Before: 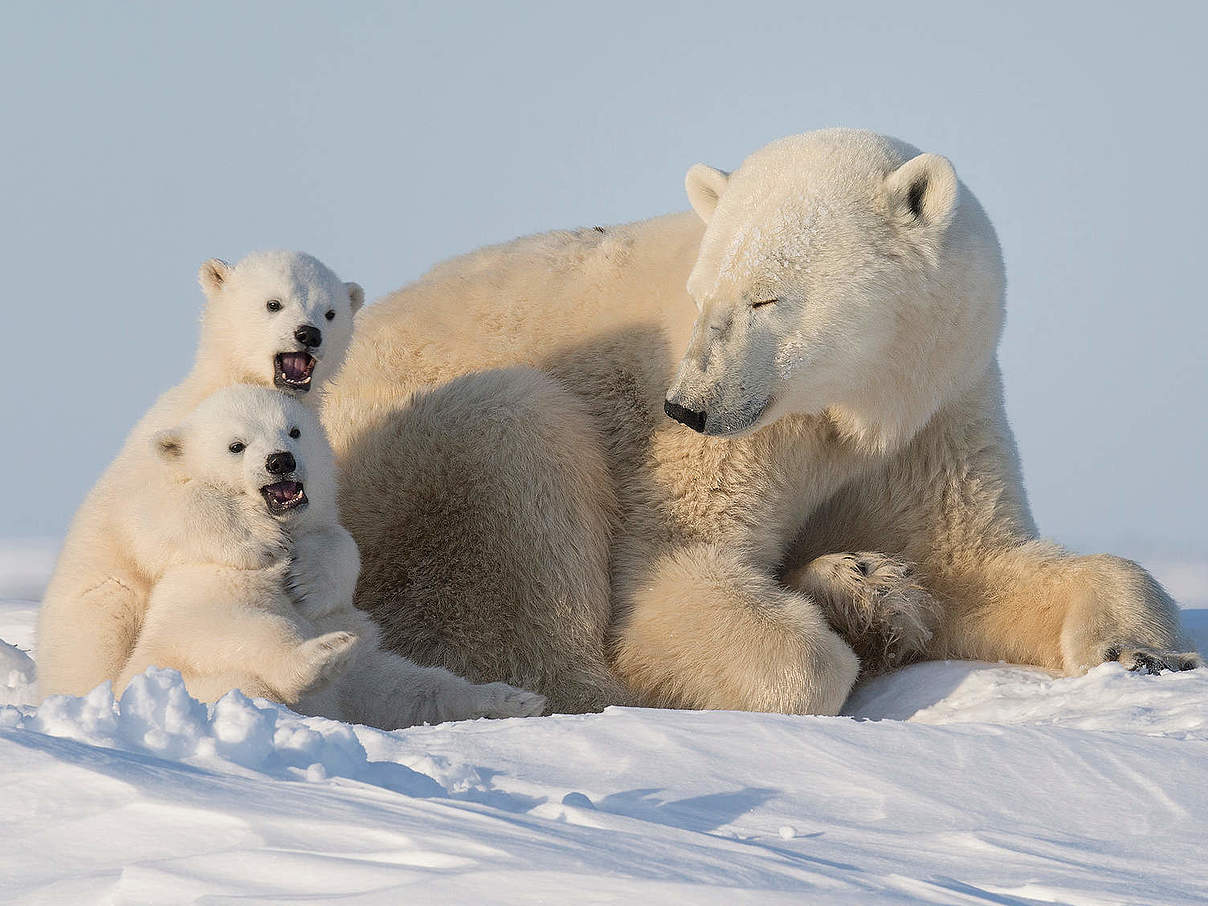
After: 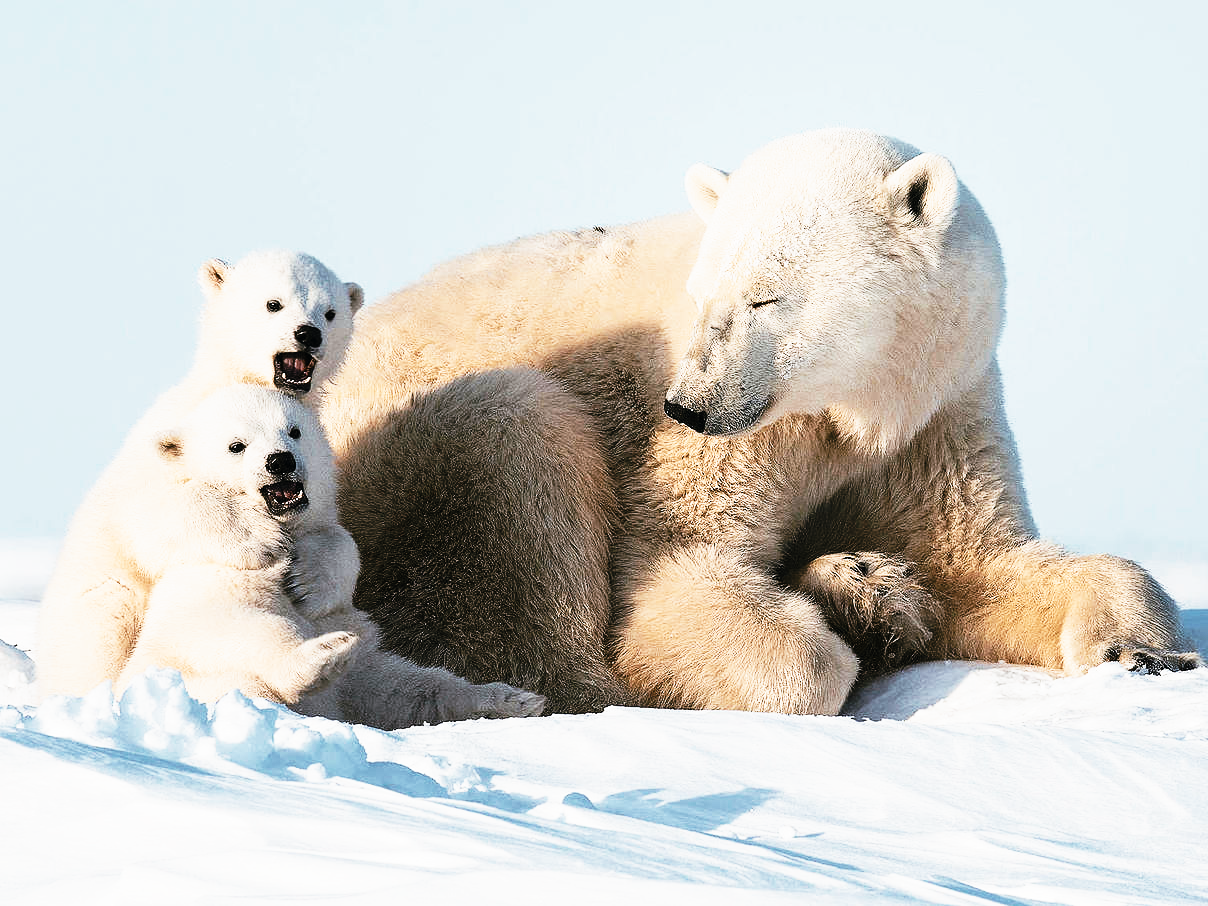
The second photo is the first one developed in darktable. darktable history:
tone curve: curves: ch0 [(0, 0) (0.003, 0.005) (0.011, 0.008) (0.025, 0.013) (0.044, 0.017) (0.069, 0.022) (0.1, 0.029) (0.136, 0.038) (0.177, 0.053) (0.224, 0.081) (0.277, 0.128) (0.335, 0.214) (0.399, 0.343) (0.468, 0.478) (0.543, 0.641) (0.623, 0.798) (0.709, 0.911) (0.801, 0.971) (0.898, 0.99) (1, 1)], preserve colors none
color look up table: target L [98.72, 84.62, 65.23, 78.75, 53.81, 69.77, 62.44, 45.18, 63.46, 43.43, 42.1, 30.7, 25.41, 3.5, 200.02, 73.68, 66.37, 53.25, 45.67, 47.93, 41.11, 45.41, 34.67, 29.05, 16.07, 85.19, 70.69, 68.59, 49.55, 54.84, 49.67, 50.99, 51.7, 44.21, 40.81, 39.97, 37.81, 32.81, 33.11, 33.44, 7.82, 18.22, 70, 53.28, 65.04, 52.02, 49.8, 43.79, 29.67], target a [0.163, -1.028, 2.335, -15.92, -15.08, -1.296, -19.44, -22.27, -4.96, -17.97, -13.55, -10.49, -20.34, -4.606, 0, 10.27, 7.437, 15.85, 33.28, 6.491, 28.87, 10.43, 20.07, 18.62, -0.422, 3.883, 17.06, -6.63, 34.93, 26.04, 31.53, 20.48, 1.731, 37.27, 25.21, -4.109, 15.06, 26.68, -0.273, -0.62, 13.5, -2.553, -20.45, -14.2, -10.63, -13.1, -13.09, -8.923, -5.804], target b [7.252, 20.26, 41.4, -10.54, -9.426, 39.49, 9.241, 17.76, 21.7, 6.616, -2.076, 15.7, 10.02, -1.29, 0, 6.81, 33.78, 33.31, -1.824, 28.42, 31.02, 17.26, 34.9, 33.59, 6.924, -2.53, -14.93, -15.59, -24.06, -21.06, -15.57, -4.434, -11.99, -25.29, -30.7, -17.08, -24.19, -10.53, -16.66, -16.15, -10.87, -19.67, -17.39, -10.5, -4.844, -11.51, -10.79, -5.534, -9.574], num patches 49
